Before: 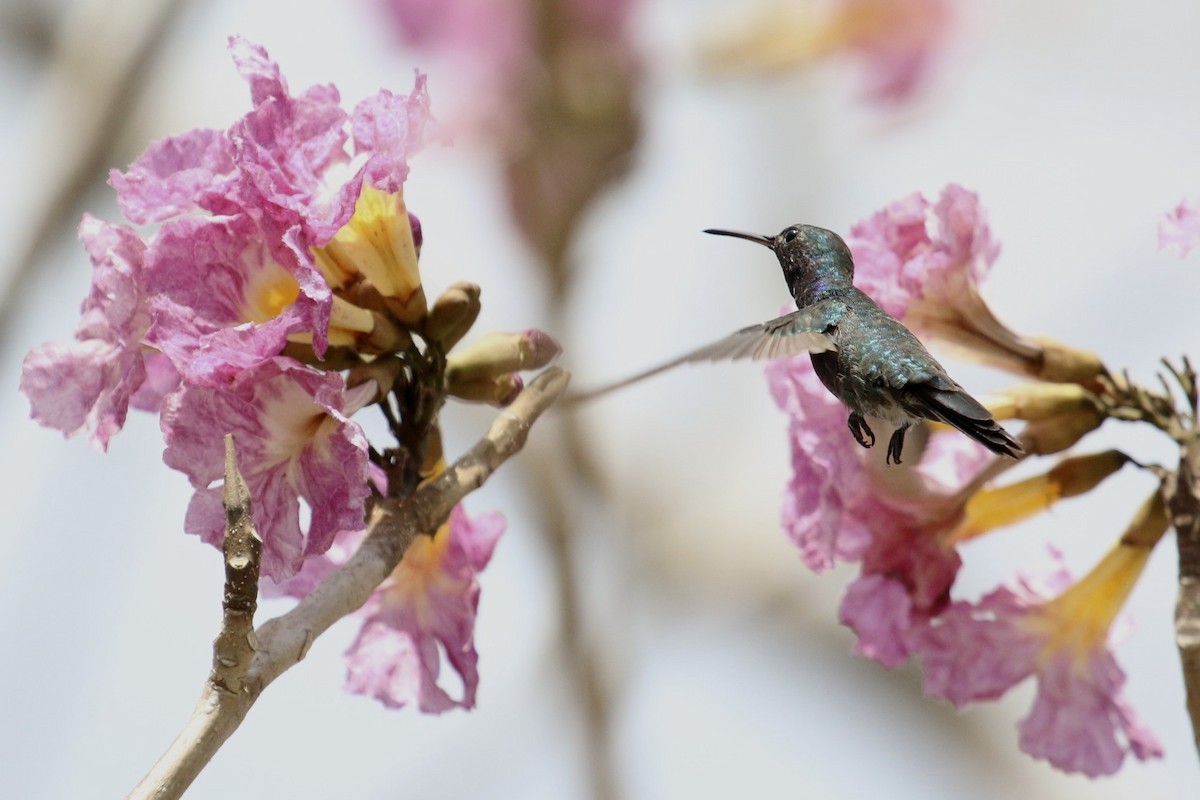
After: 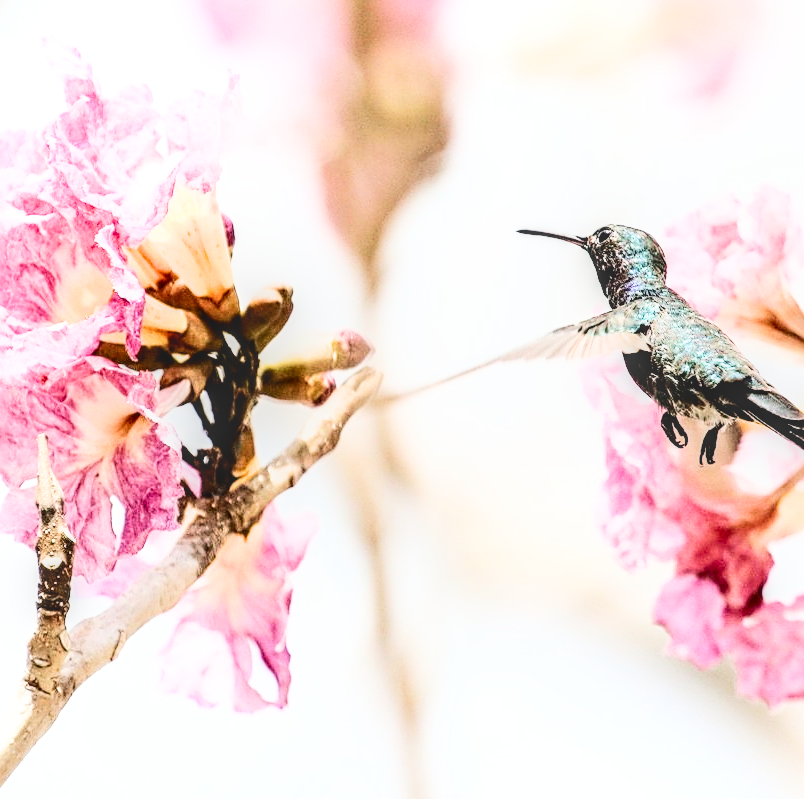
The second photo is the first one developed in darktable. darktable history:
filmic rgb: black relative exposure -5.11 EV, white relative exposure 3.97 EV, threshold 2.96 EV, structure ↔ texture 99.79%, hardness 2.88, contrast 1.298, highlights saturation mix -28.76%, enable highlight reconstruction true
crop and rotate: left 15.662%, right 17.265%
local contrast: highlights 3%, shadows 7%, detail 134%
exposure: black level correction 0, exposure 1.386 EV, compensate exposure bias true, compensate highlight preservation false
tone equalizer: -8 EV -0.428 EV, -7 EV -0.369 EV, -6 EV -0.335 EV, -5 EV -0.241 EV, -3 EV 0.217 EV, -2 EV 0.304 EV, -1 EV 0.366 EV, +0 EV 0.424 EV, edges refinement/feathering 500, mask exposure compensation -1.57 EV, preserve details no
sharpen: on, module defaults
contrast brightness saturation: contrast 0.287
